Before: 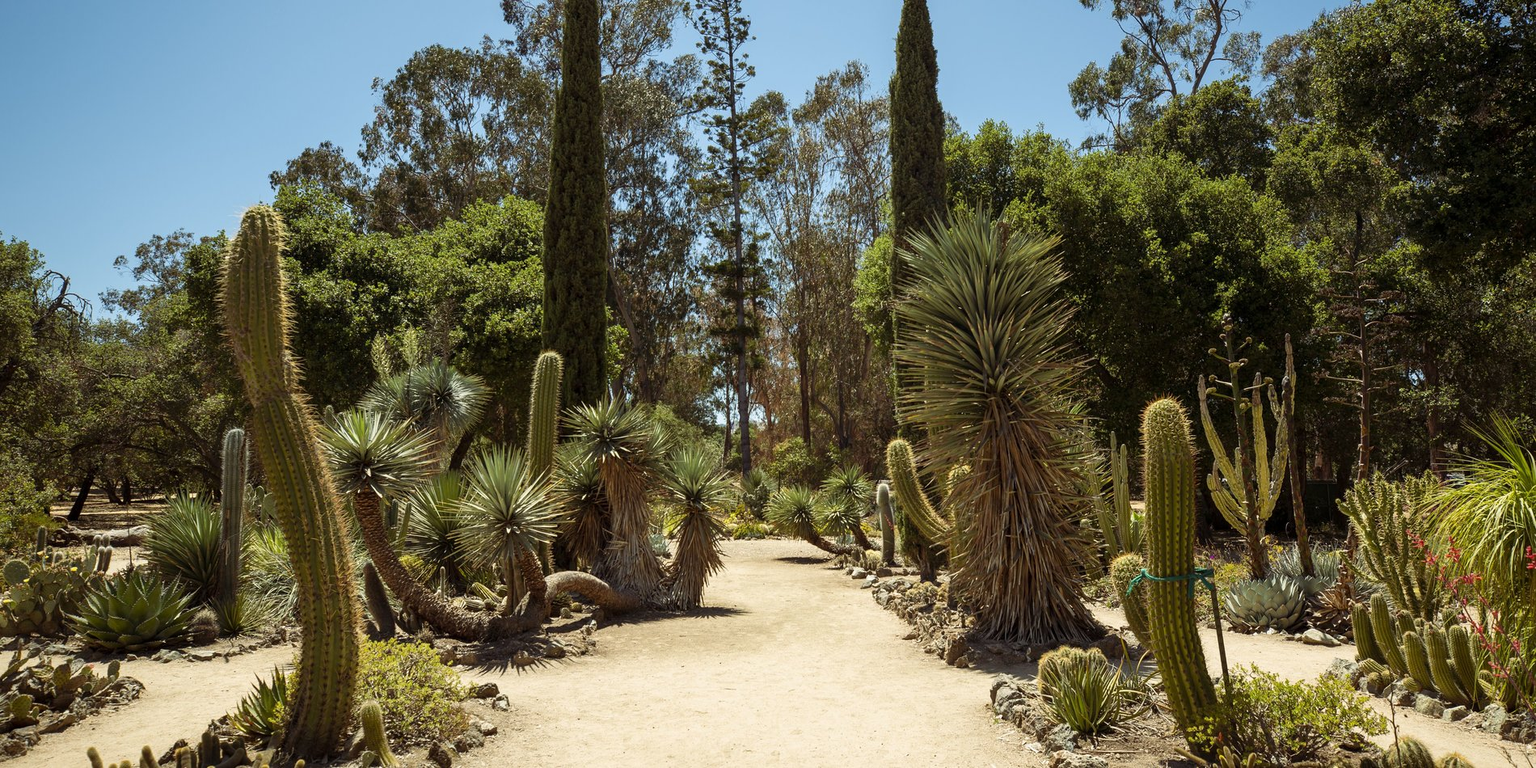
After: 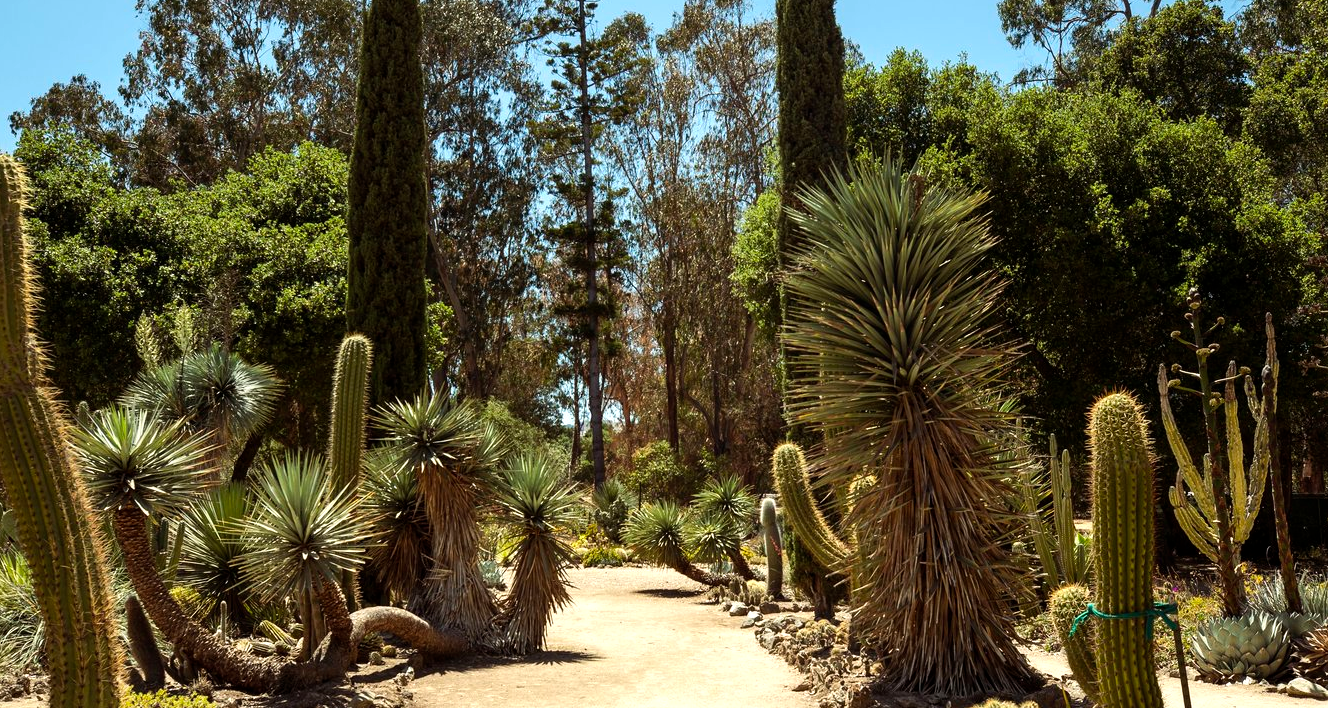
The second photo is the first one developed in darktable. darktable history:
crop and rotate: left 17.094%, top 10.712%, right 13.003%, bottom 14.714%
tone equalizer: -8 EV -0.438 EV, -7 EV -0.409 EV, -6 EV -0.301 EV, -5 EV -0.189 EV, -3 EV 0.233 EV, -2 EV 0.329 EV, -1 EV 0.402 EV, +0 EV 0.433 EV, edges refinement/feathering 500, mask exposure compensation -1.57 EV, preserve details no
